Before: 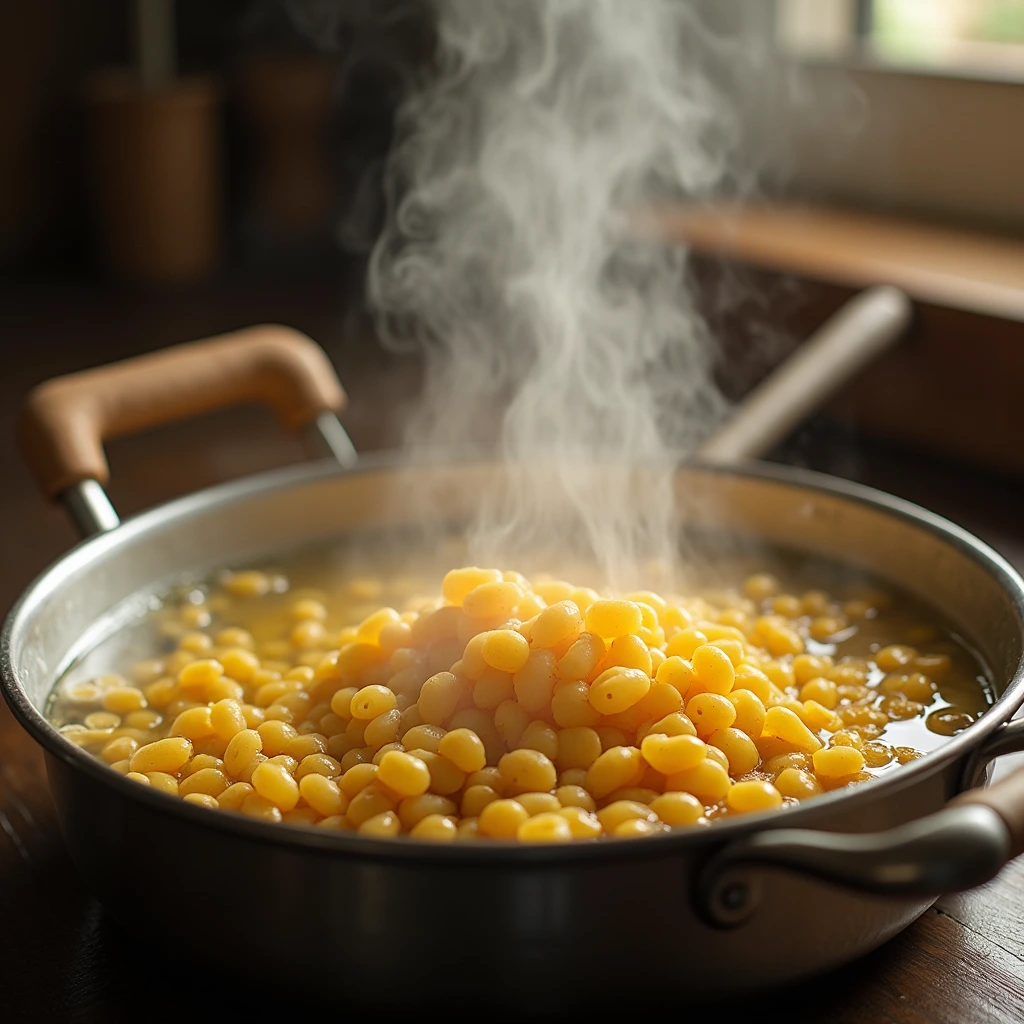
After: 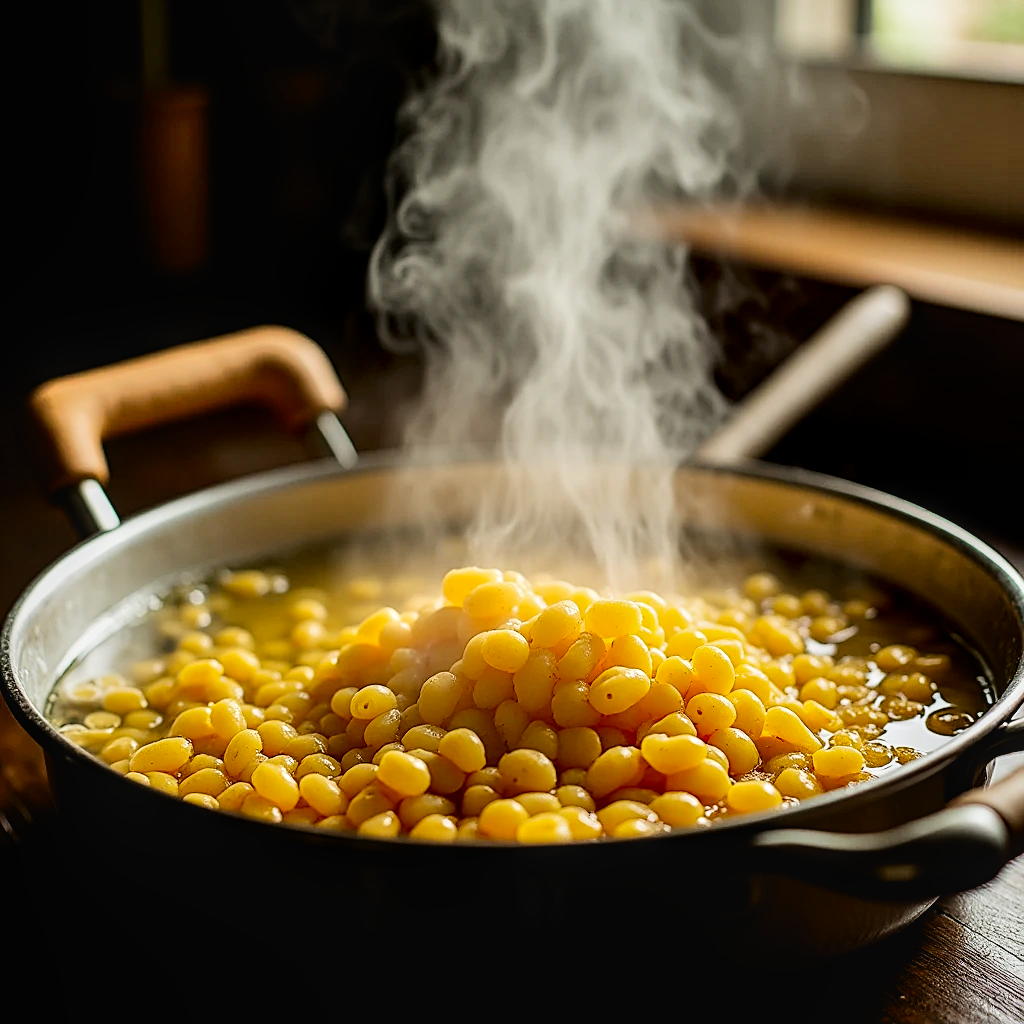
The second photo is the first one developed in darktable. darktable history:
contrast brightness saturation: contrast 0.068, brightness -0.132, saturation 0.05
sharpen: on, module defaults
local contrast: on, module defaults
shadows and highlights: low approximation 0.01, soften with gaussian
color zones: curves: ch0 [(0.254, 0.492) (0.724, 0.62)]; ch1 [(0.25, 0.528) (0.719, 0.796)]; ch2 [(0, 0.472) (0.25, 0.5) (0.73, 0.184)]
levels: levels [0, 0.435, 0.917]
filmic rgb: black relative exposure -5.02 EV, white relative exposure 3.99 EV, hardness 2.9, contrast 1.394, highlights saturation mix -30.85%
